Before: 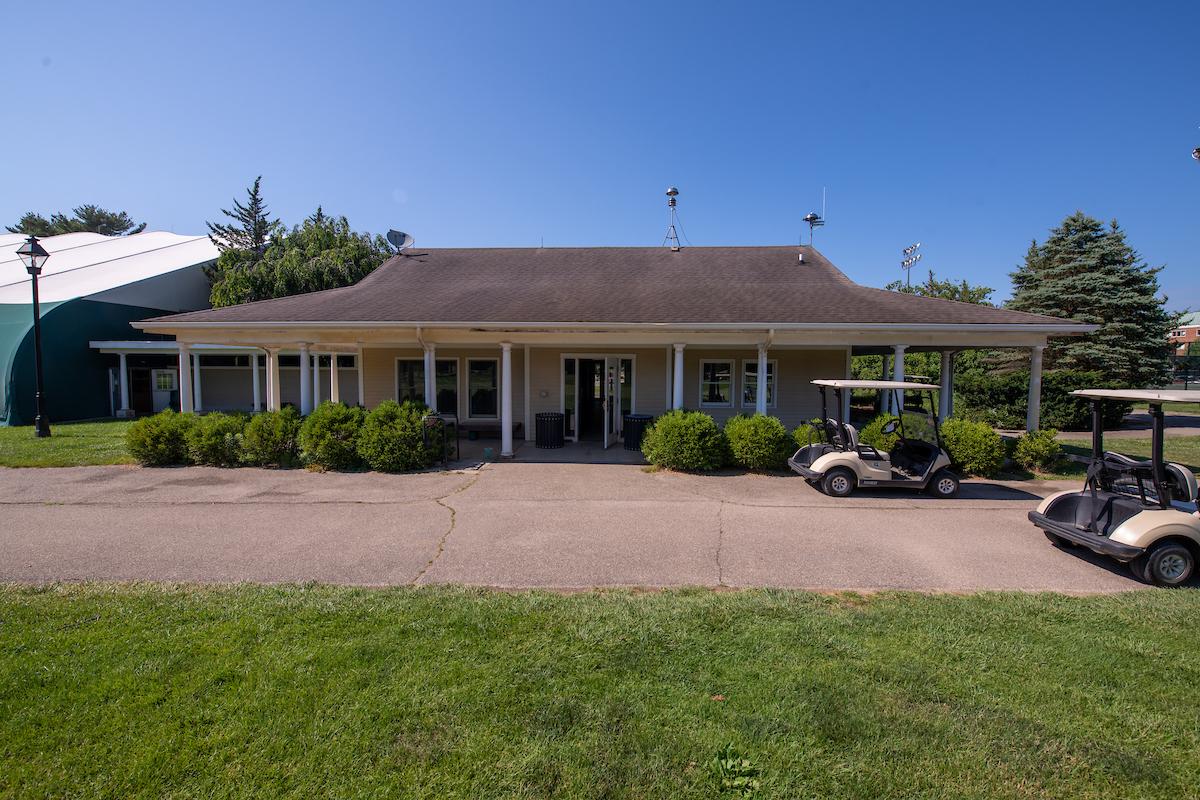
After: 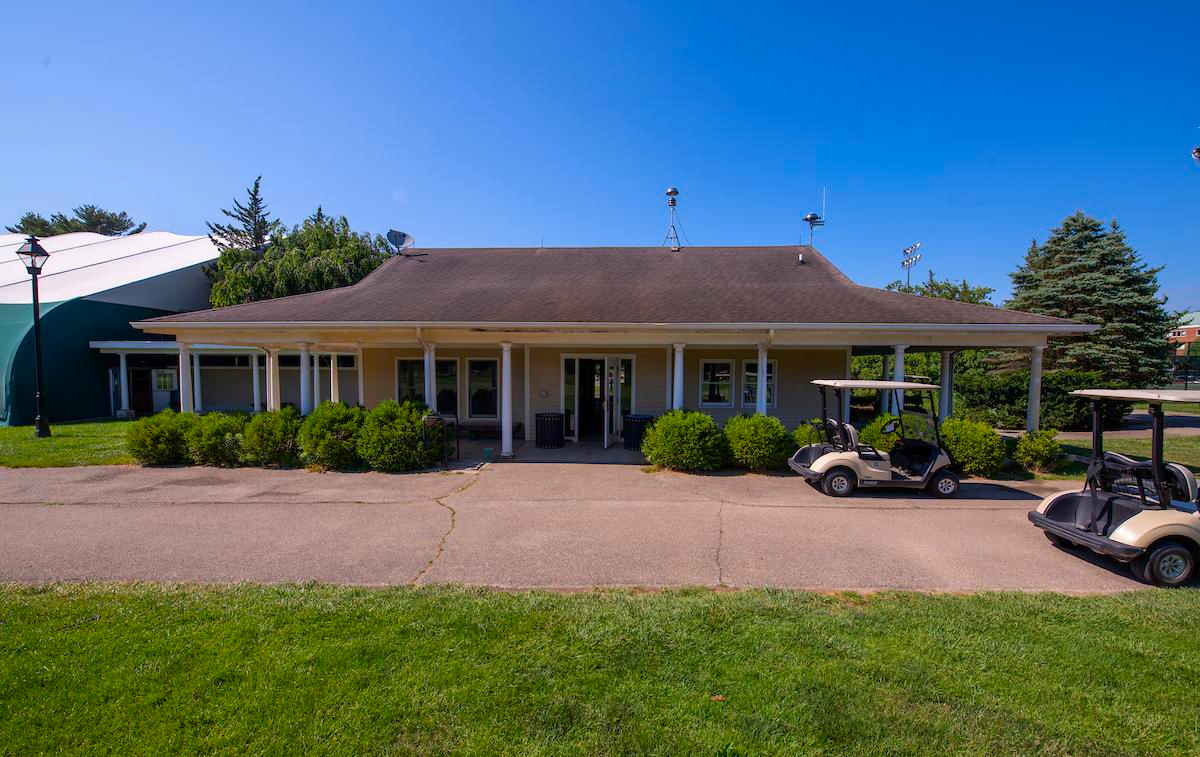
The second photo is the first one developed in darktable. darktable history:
crop and rotate: top 0.013%, bottom 5.275%
contrast brightness saturation: brightness -0.021, saturation 0.344
